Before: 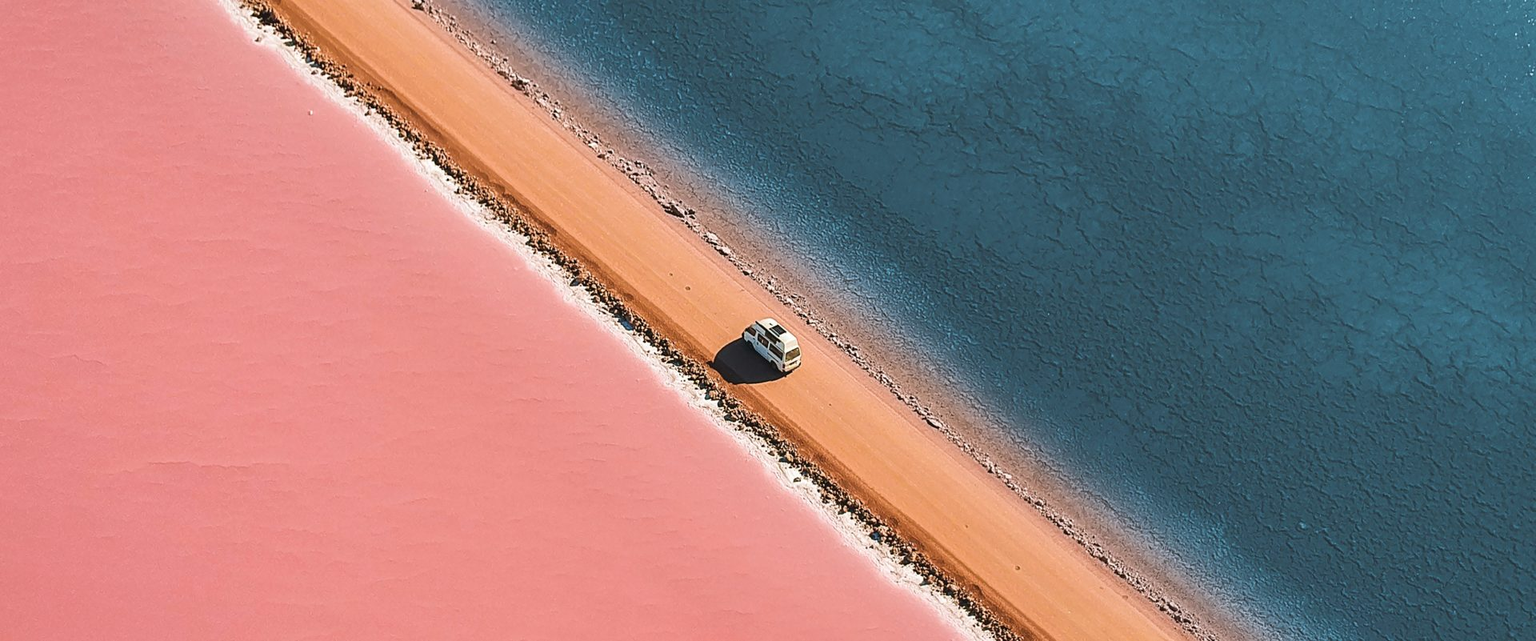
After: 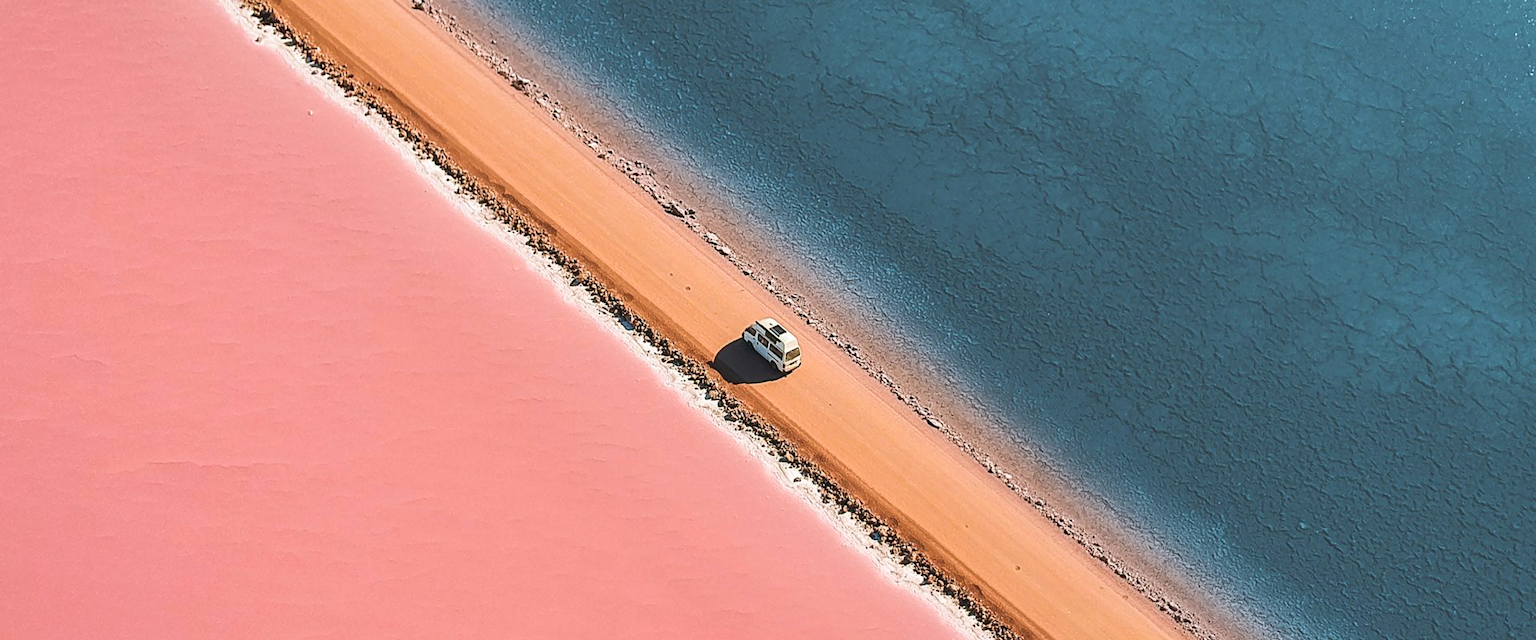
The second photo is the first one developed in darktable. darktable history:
contrast brightness saturation: contrast 0.055, brightness 0.063, saturation 0.012
